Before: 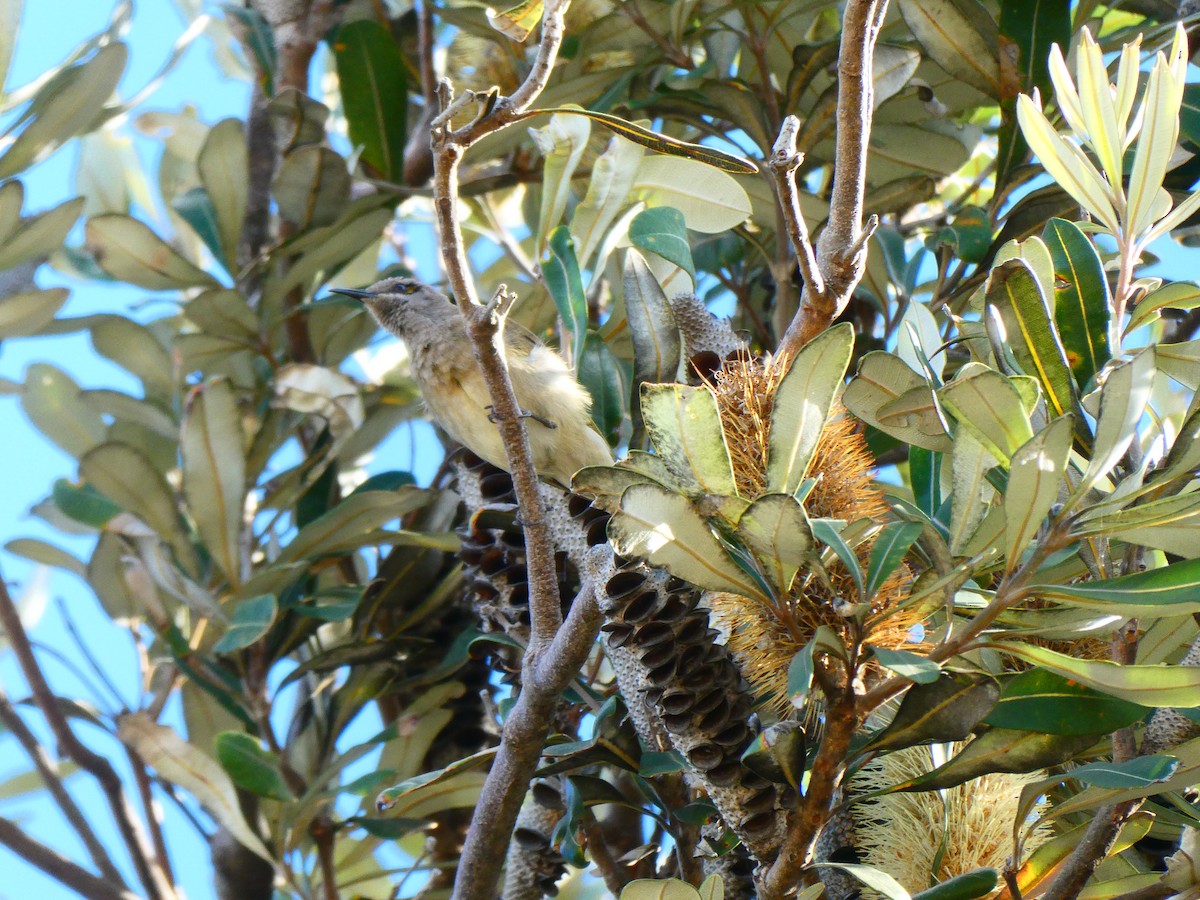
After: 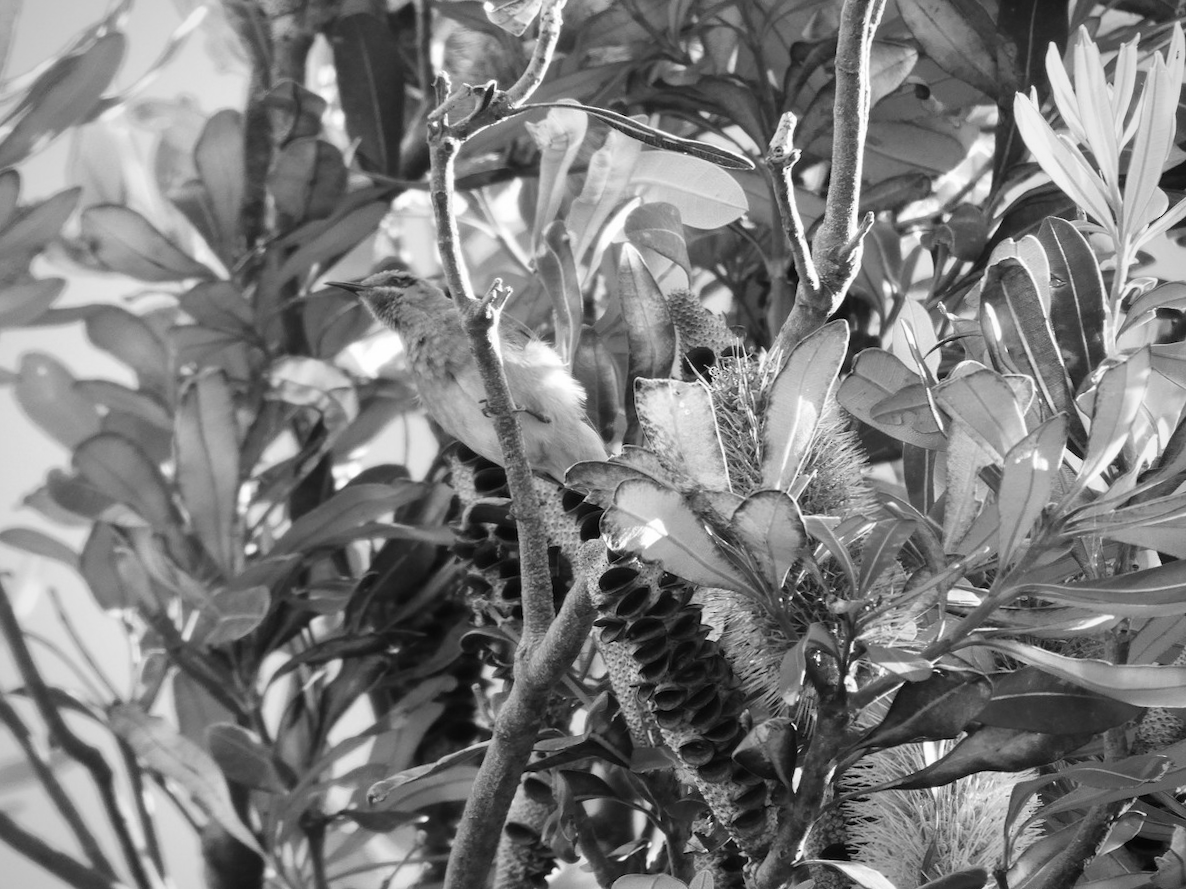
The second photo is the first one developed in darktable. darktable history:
crop and rotate: angle -0.5°
monochrome: on, module defaults
color correction: highlights a* 4.02, highlights b* 4.98, shadows a* -7.55, shadows b* 4.98
vignetting: fall-off radius 60.92%
